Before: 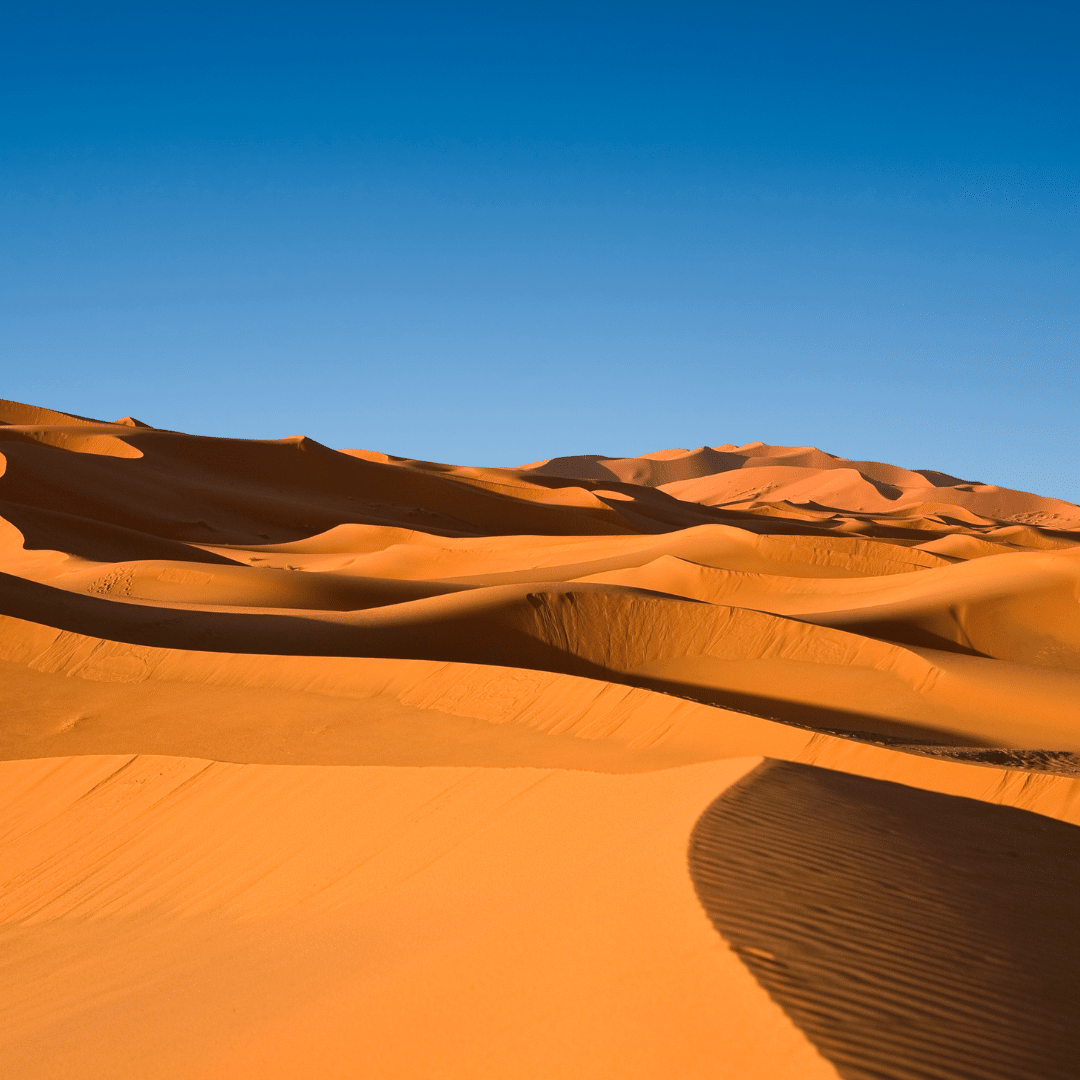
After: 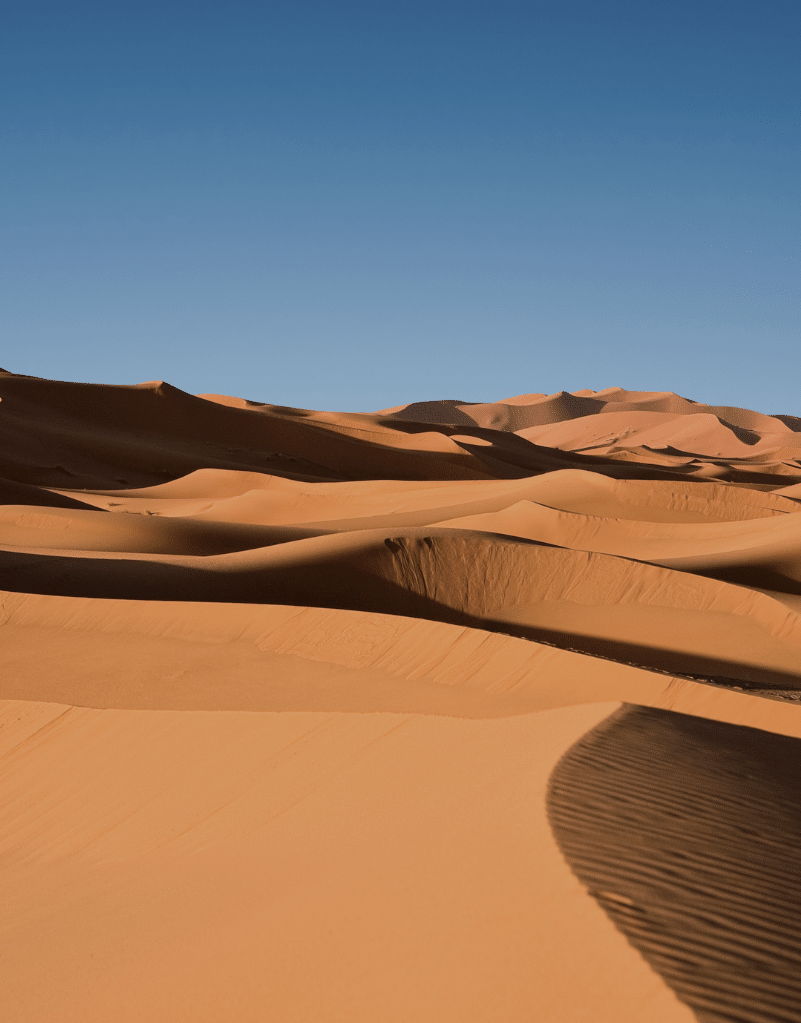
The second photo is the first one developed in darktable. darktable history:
crop and rotate: left 13.15%, top 5.251%, right 12.609%
contrast brightness saturation: contrast 0.1, saturation -0.3
filmic rgb: black relative exposure -7.15 EV, white relative exposure 5.36 EV, hardness 3.02, color science v6 (2022)
